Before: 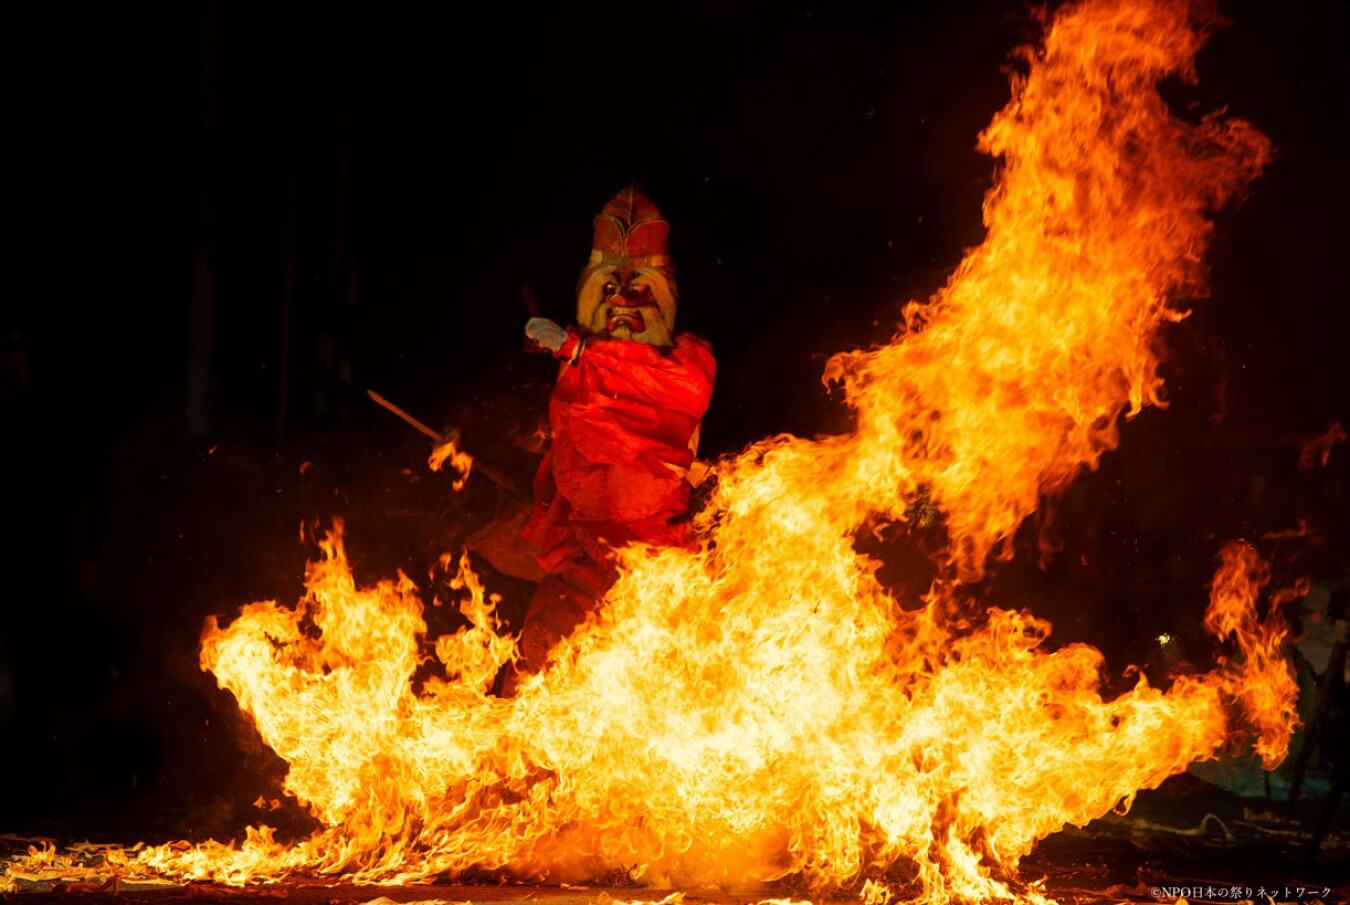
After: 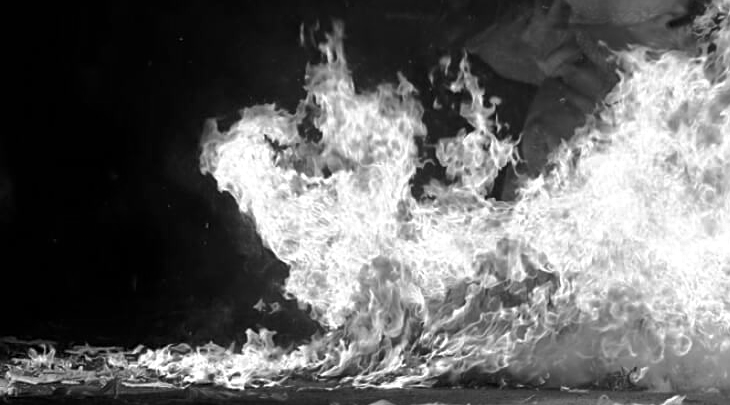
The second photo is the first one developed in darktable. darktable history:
color zones: curves: ch0 [(0.002, 0.593) (0.143, 0.417) (0.285, 0.541) (0.455, 0.289) (0.608, 0.327) (0.727, 0.283) (0.869, 0.571) (1, 0.603)]; ch1 [(0, 0) (0.143, 0) (0.286, 0) (0.429, 0) (0.571, 0) (0.714, 0) (0.857, 0)]
crop and rotate: top 55.105%, right 45.854%, bottom 0.143%
sharpen: on, module defaults
